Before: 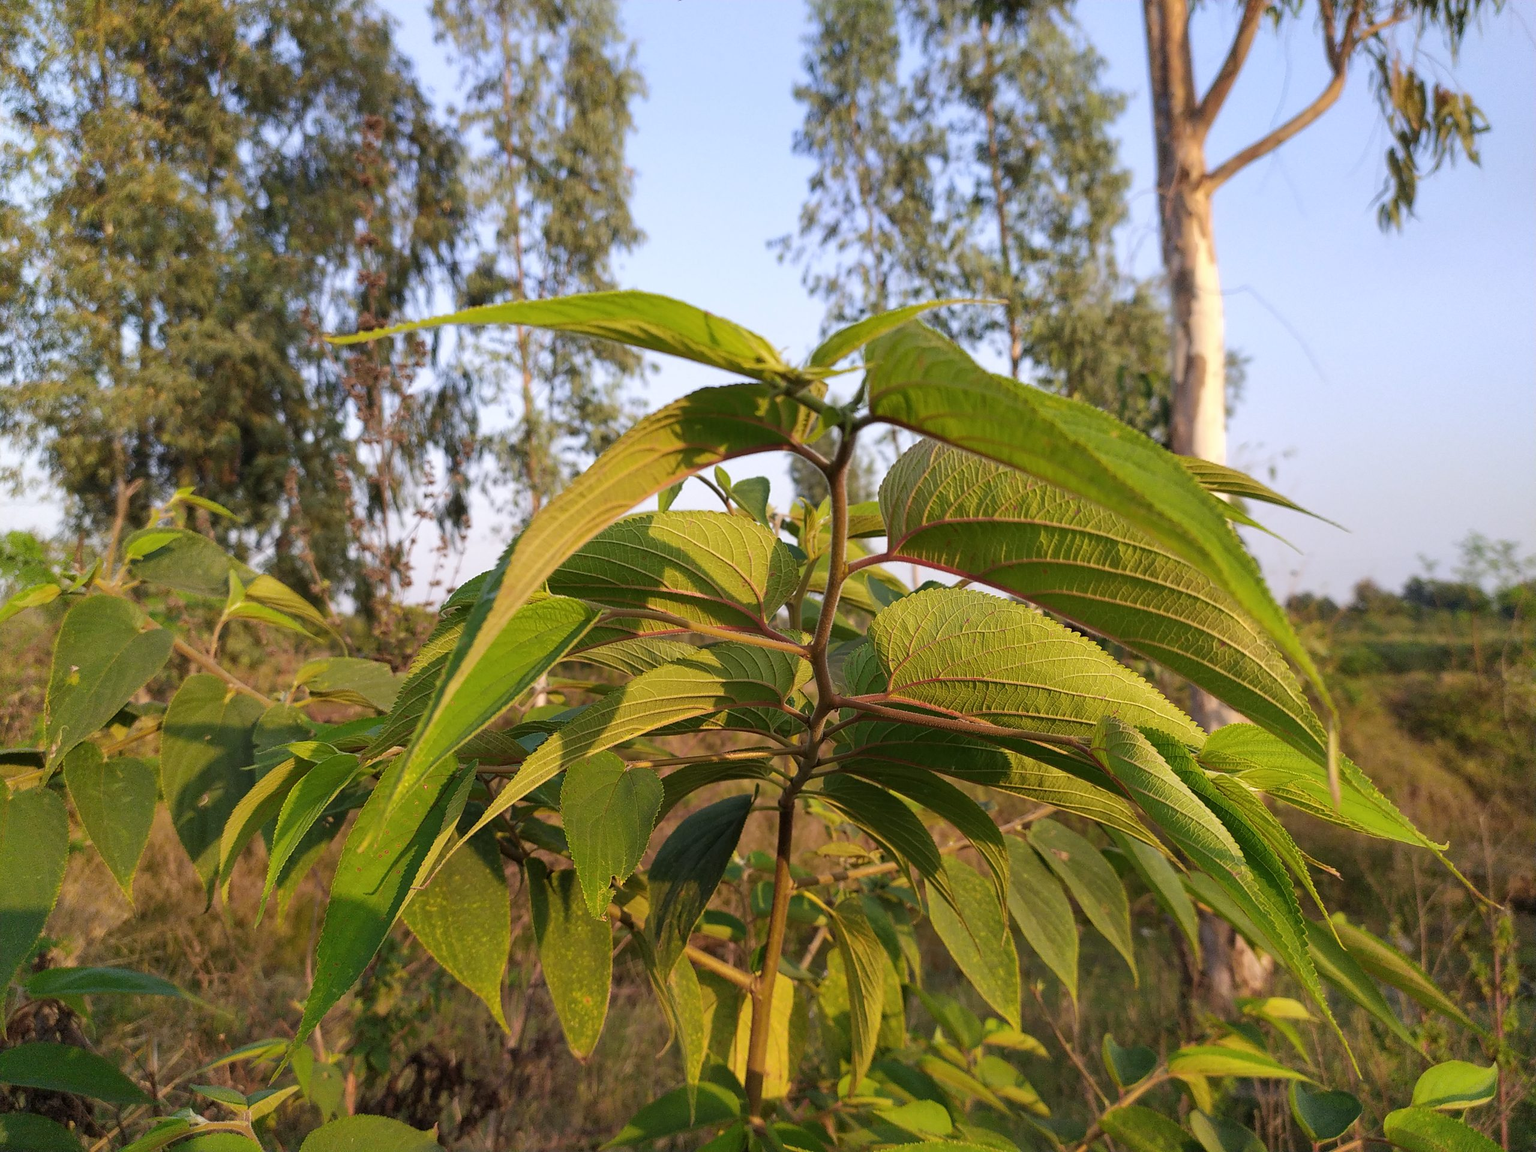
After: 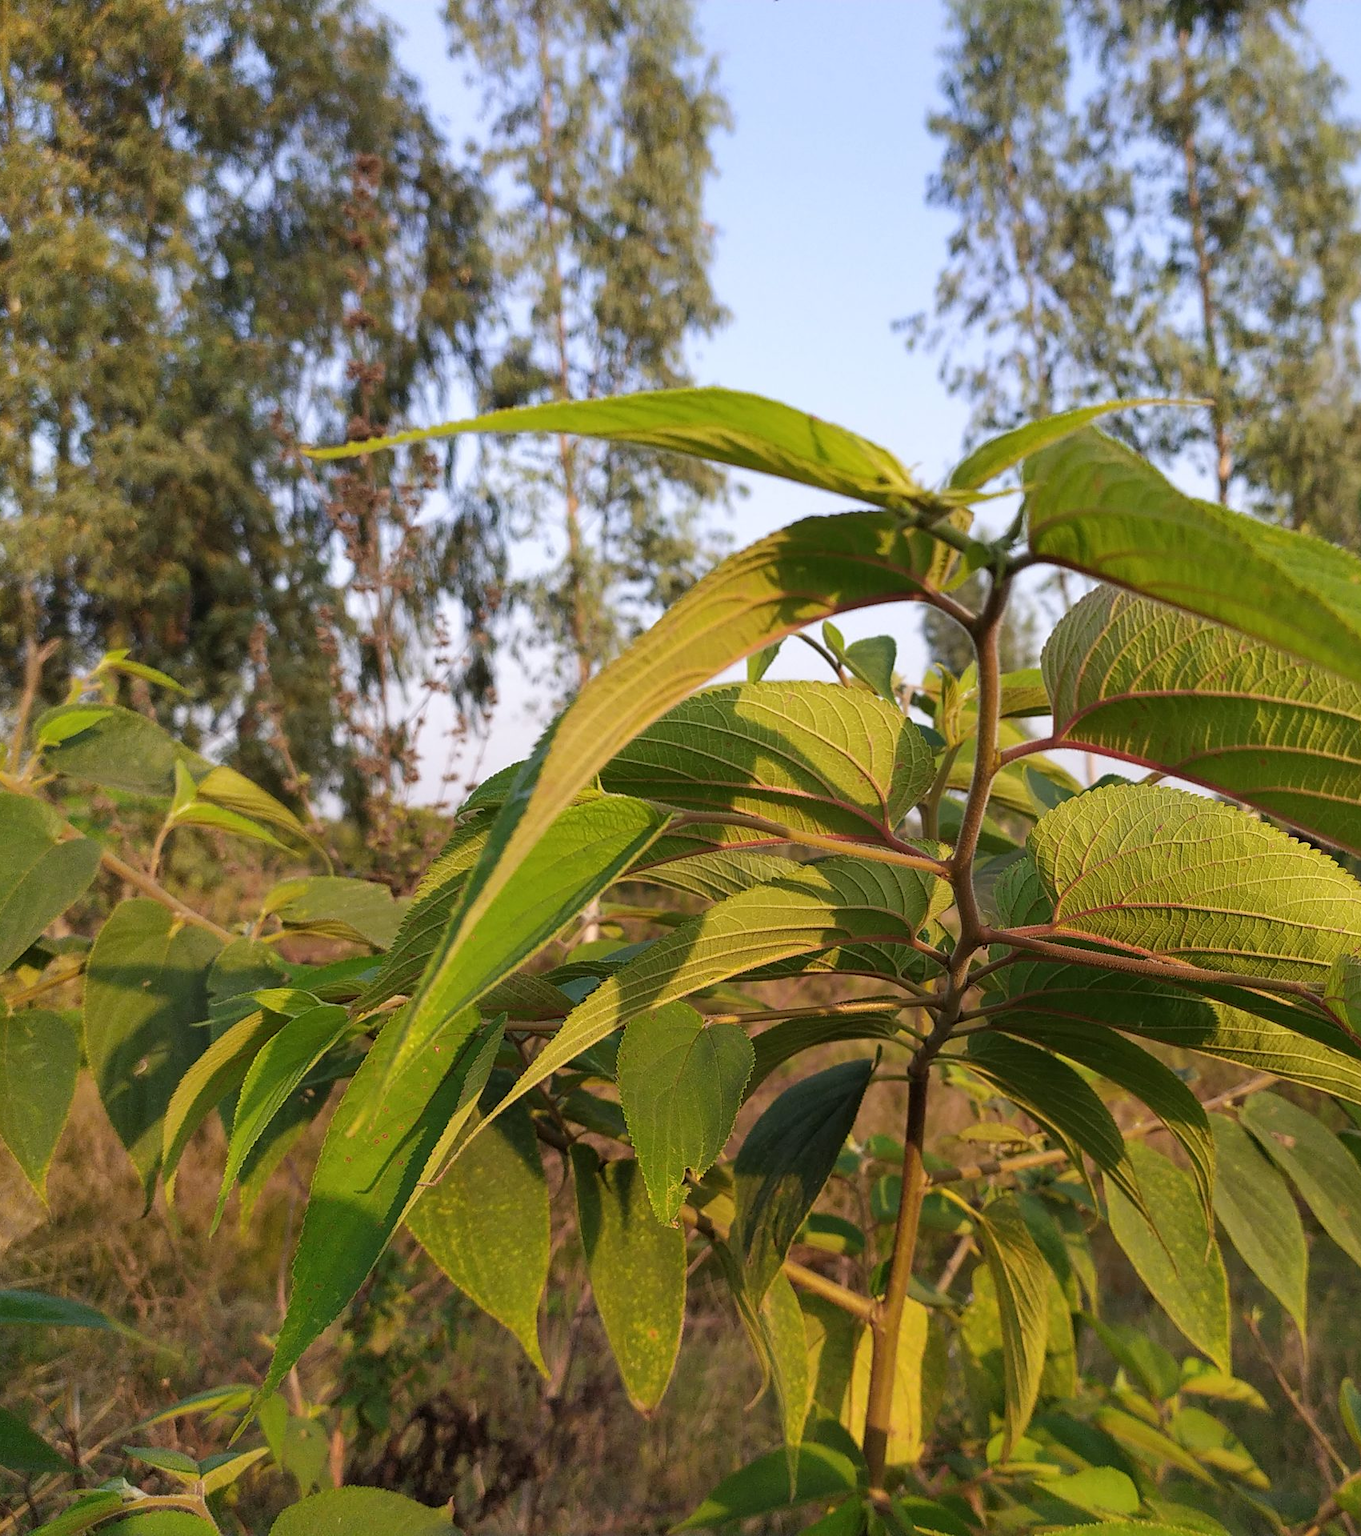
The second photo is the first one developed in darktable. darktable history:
crop and rotate: left 6.394%, right 27.083%
